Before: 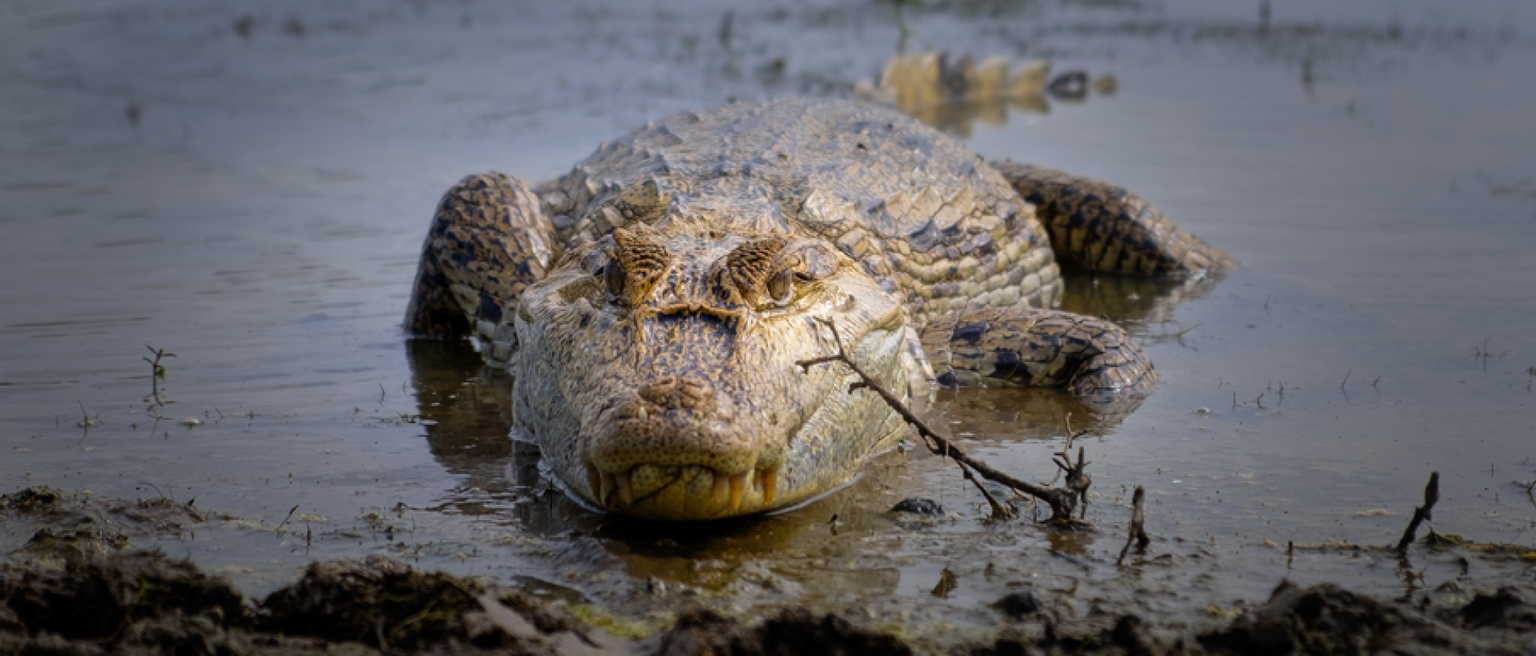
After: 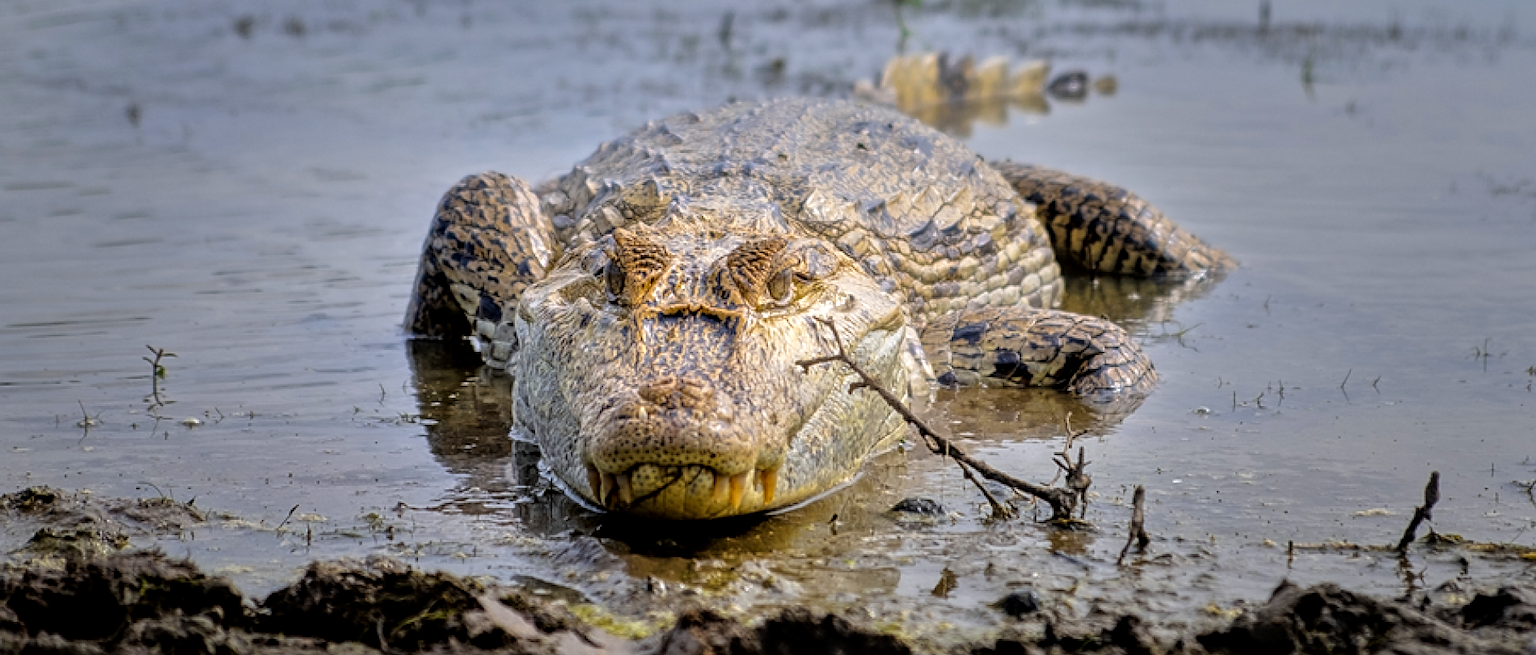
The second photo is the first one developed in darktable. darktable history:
local contrast: on, module defaults
sharpen: on, module defaults
tone equalizer: -7 EV 0.15 EV, -6 EV 0.6 EV, -5 EV 1.15 EV, -4 EV 1.33 EV, -3 EV 1.15 EV, -2 EV 0.6 EV, -1 EV 0.15 EV, mask exposure compensation -0.5 EV
